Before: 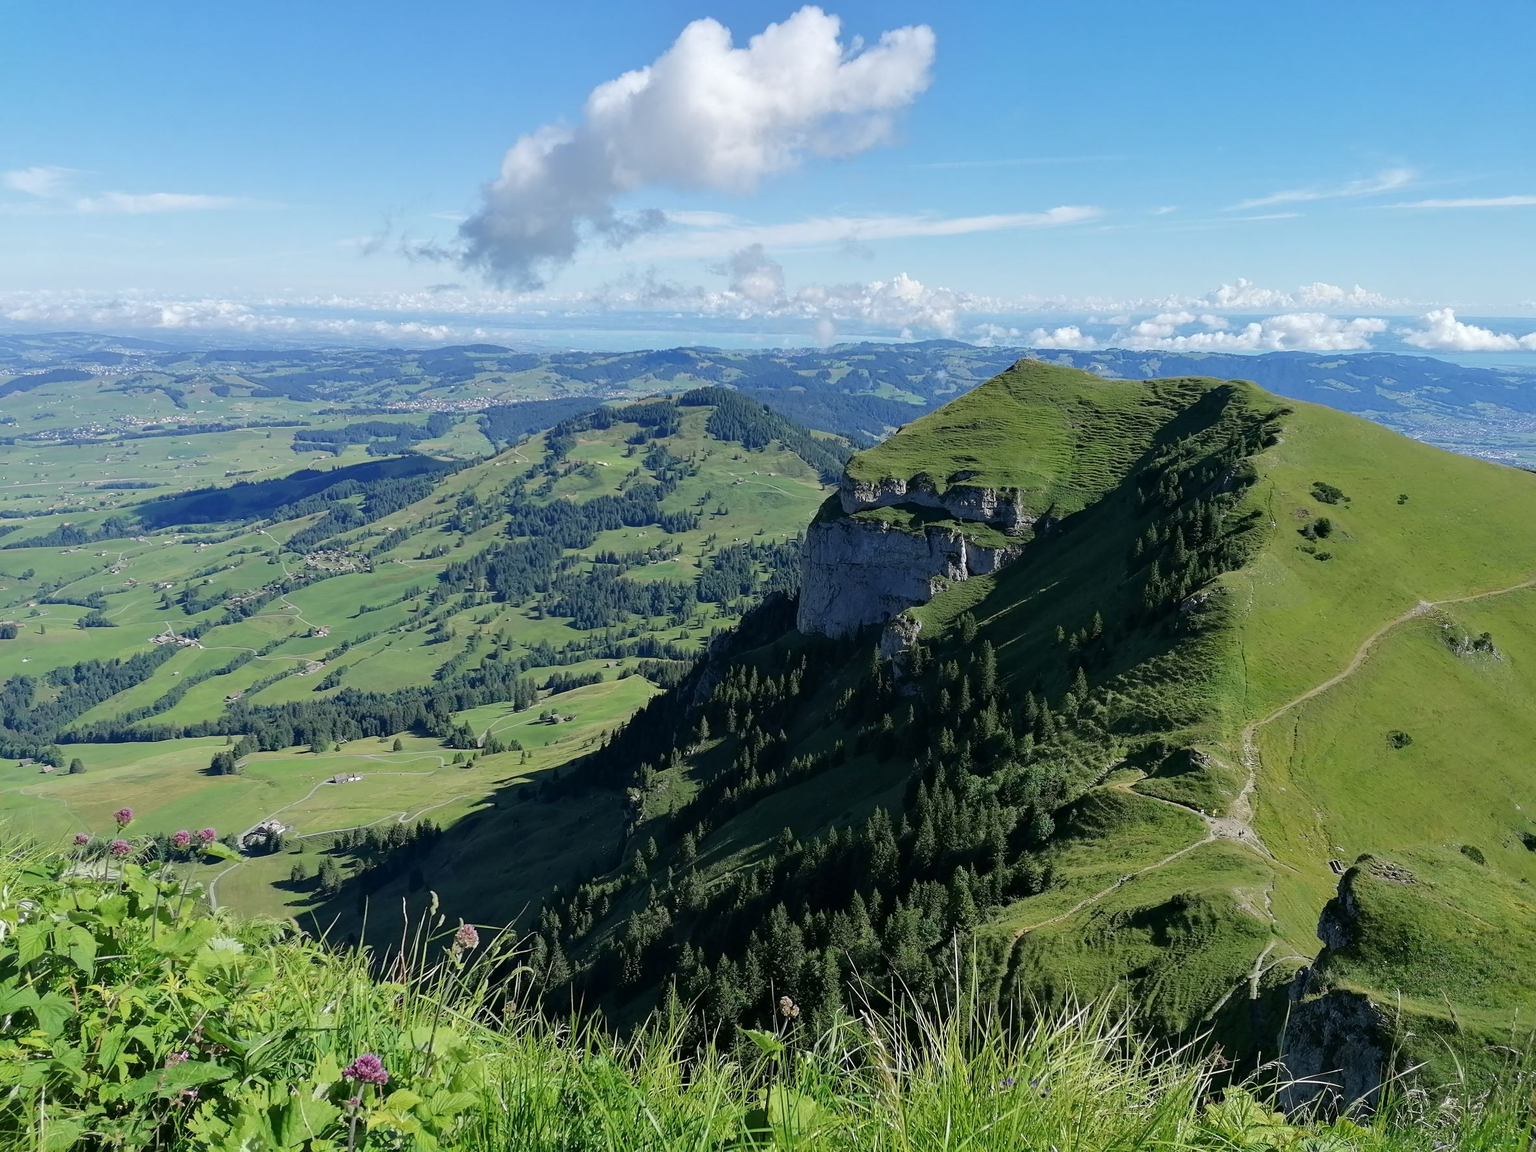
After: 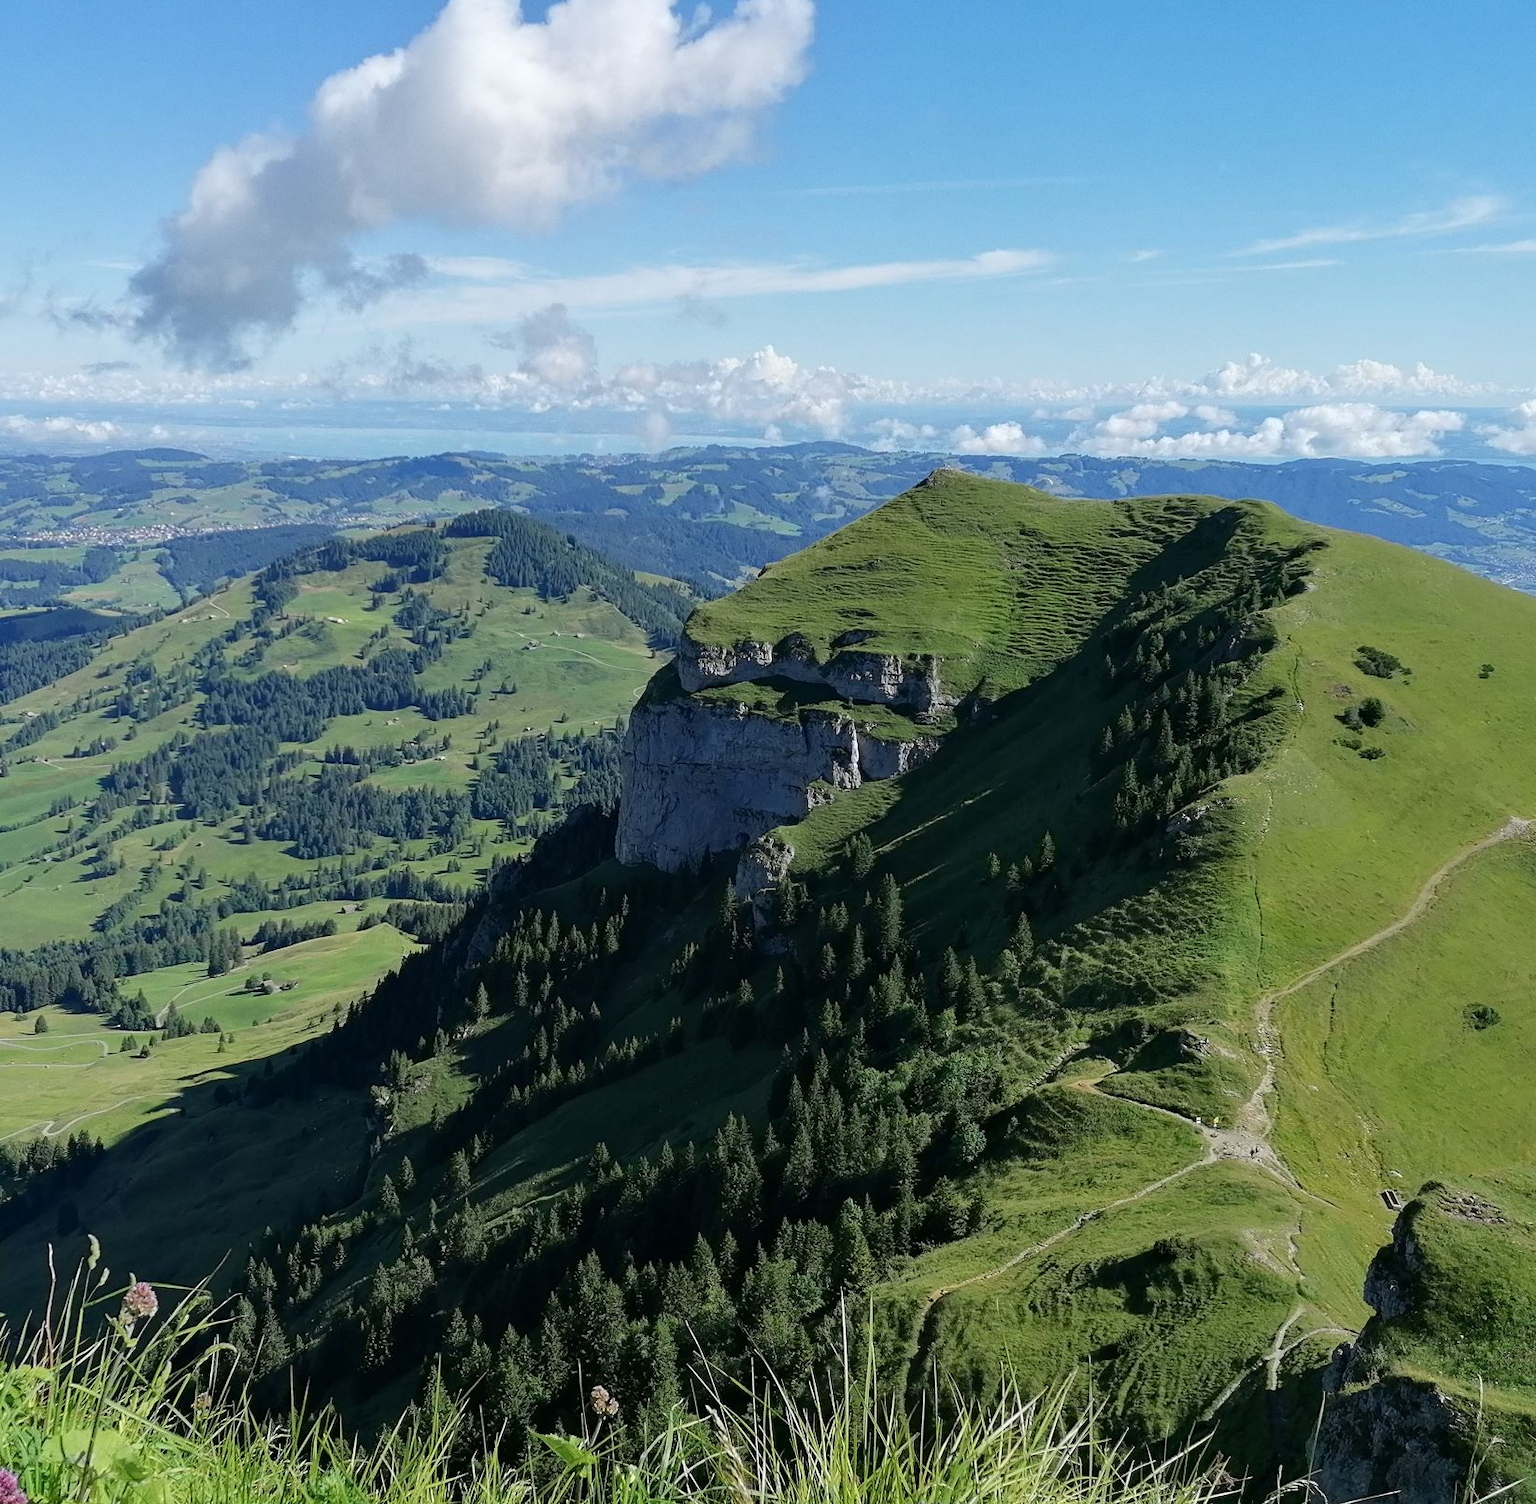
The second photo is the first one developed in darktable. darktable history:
crop and rotate: left 24.034%, top 2.838%, right 6.406%, bottom 6.299%
grain: coarseness 0.09 ISO, strength 10%
